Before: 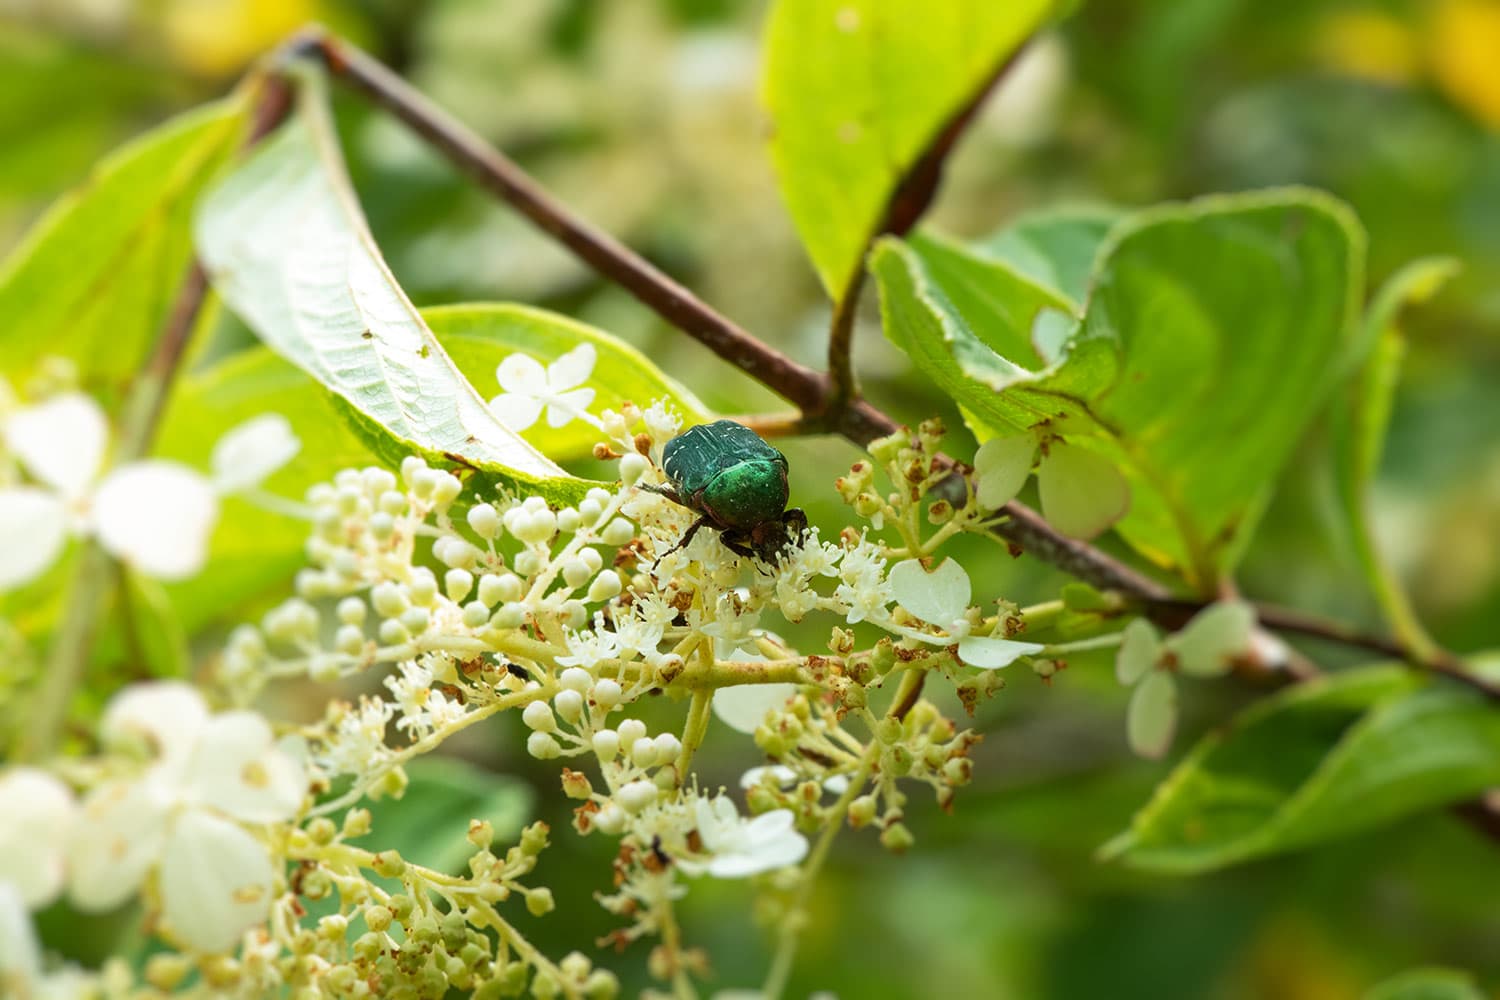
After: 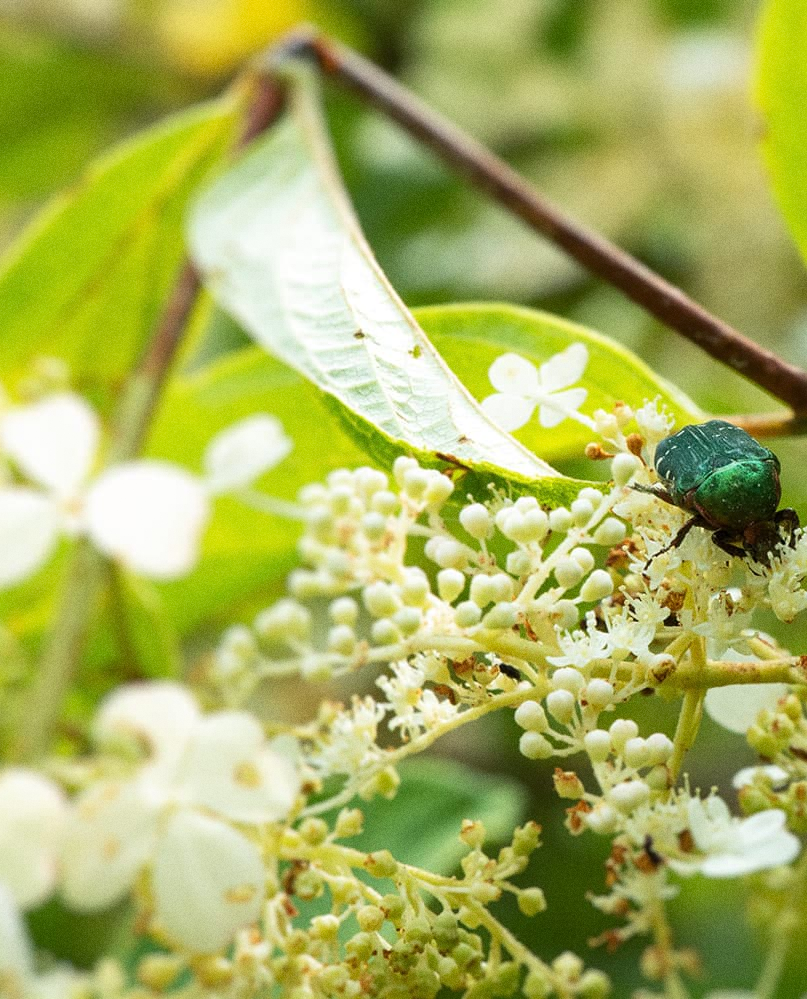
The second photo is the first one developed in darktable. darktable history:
crop: left 0.587%, right 45.588%, bottom 0.086%
grain: coarseness 0.09 ISO
